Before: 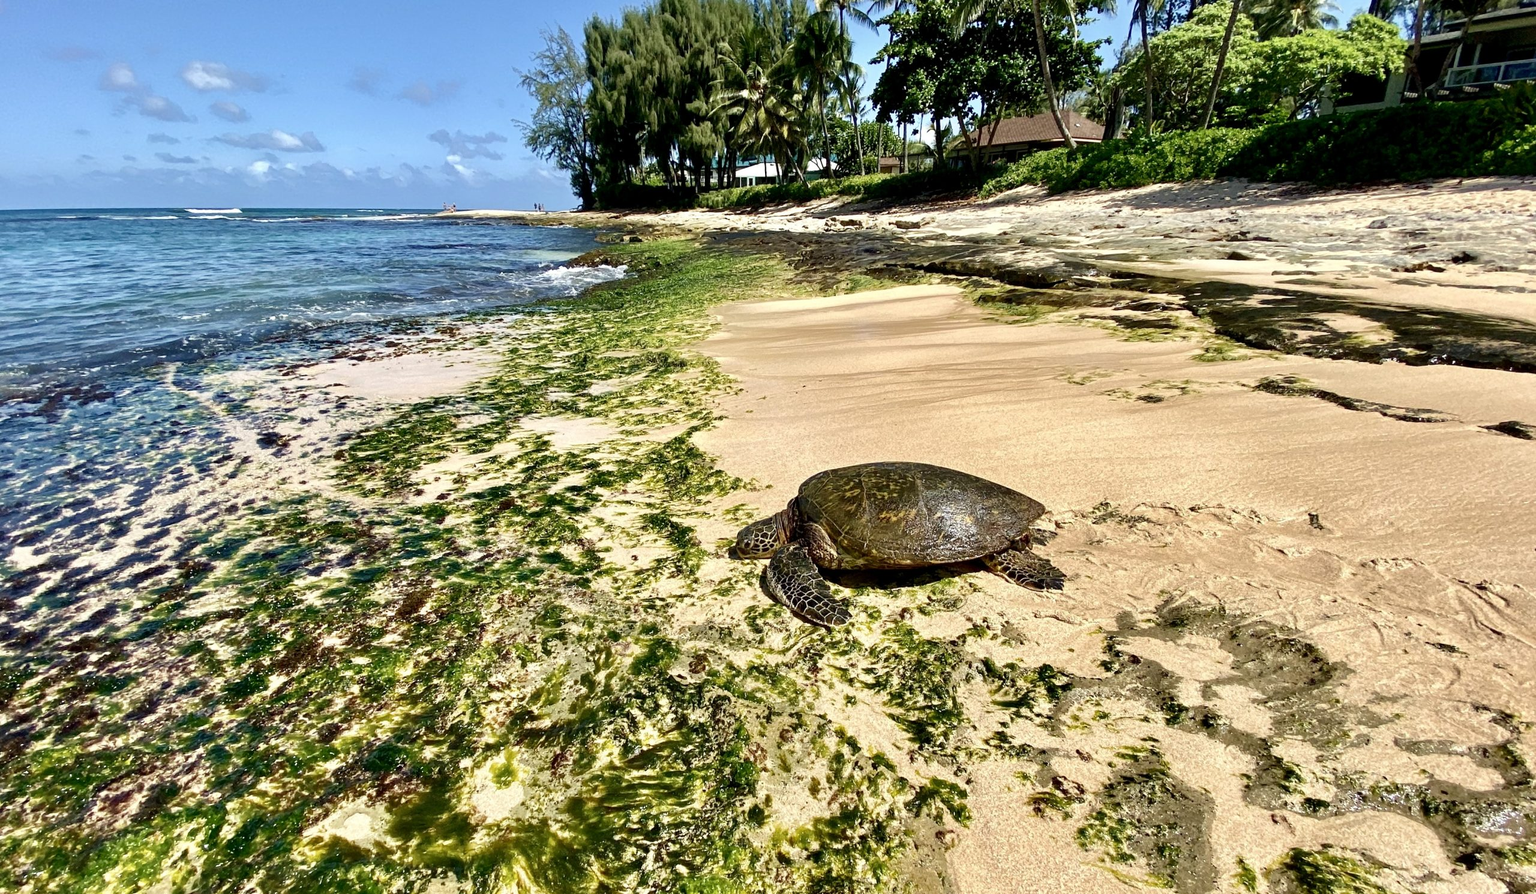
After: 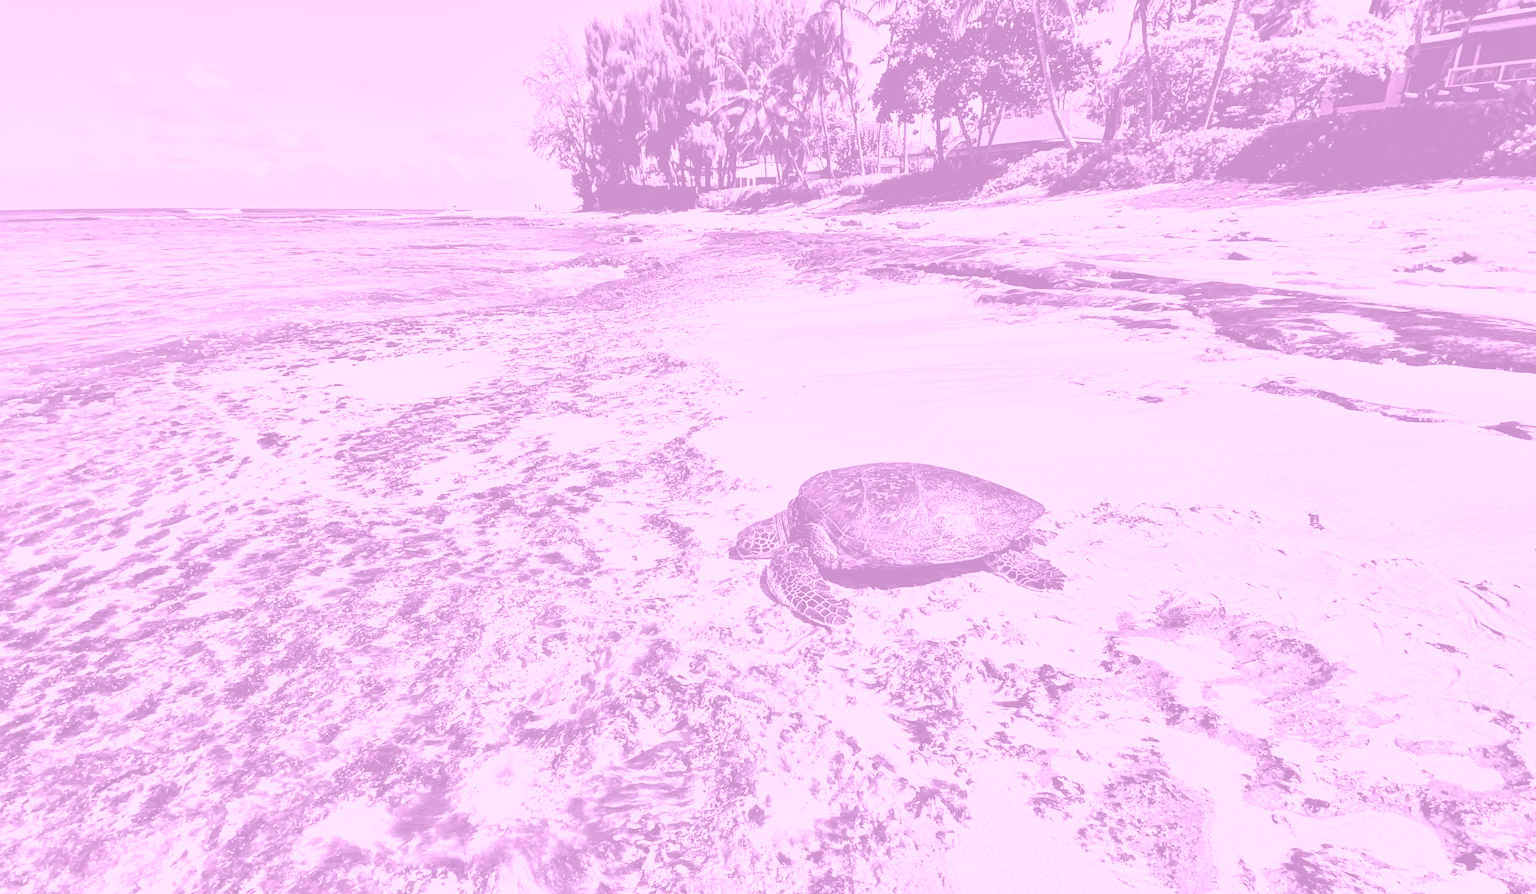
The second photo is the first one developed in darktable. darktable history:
colorize: hue 331.2°, saturation 69%, source mix 30.28%, lightness 69.02%, version 1
base curve: curves: ch0 [(0, 0.003) (0.001, 0.002) (0.006, 0.004) (0.02, 0.022) (0.048, 0.086) (0.094, 0.234) (0.162, 0.431) (0.258, 0.629) (0.385, 0.8) (0.548, 0.918) (0.751, 0.988) (1, 1)], preserve colors none
shadows and highlights: low approximation 0.01, soften with gaussian
tone equalizer: on, module defaults
